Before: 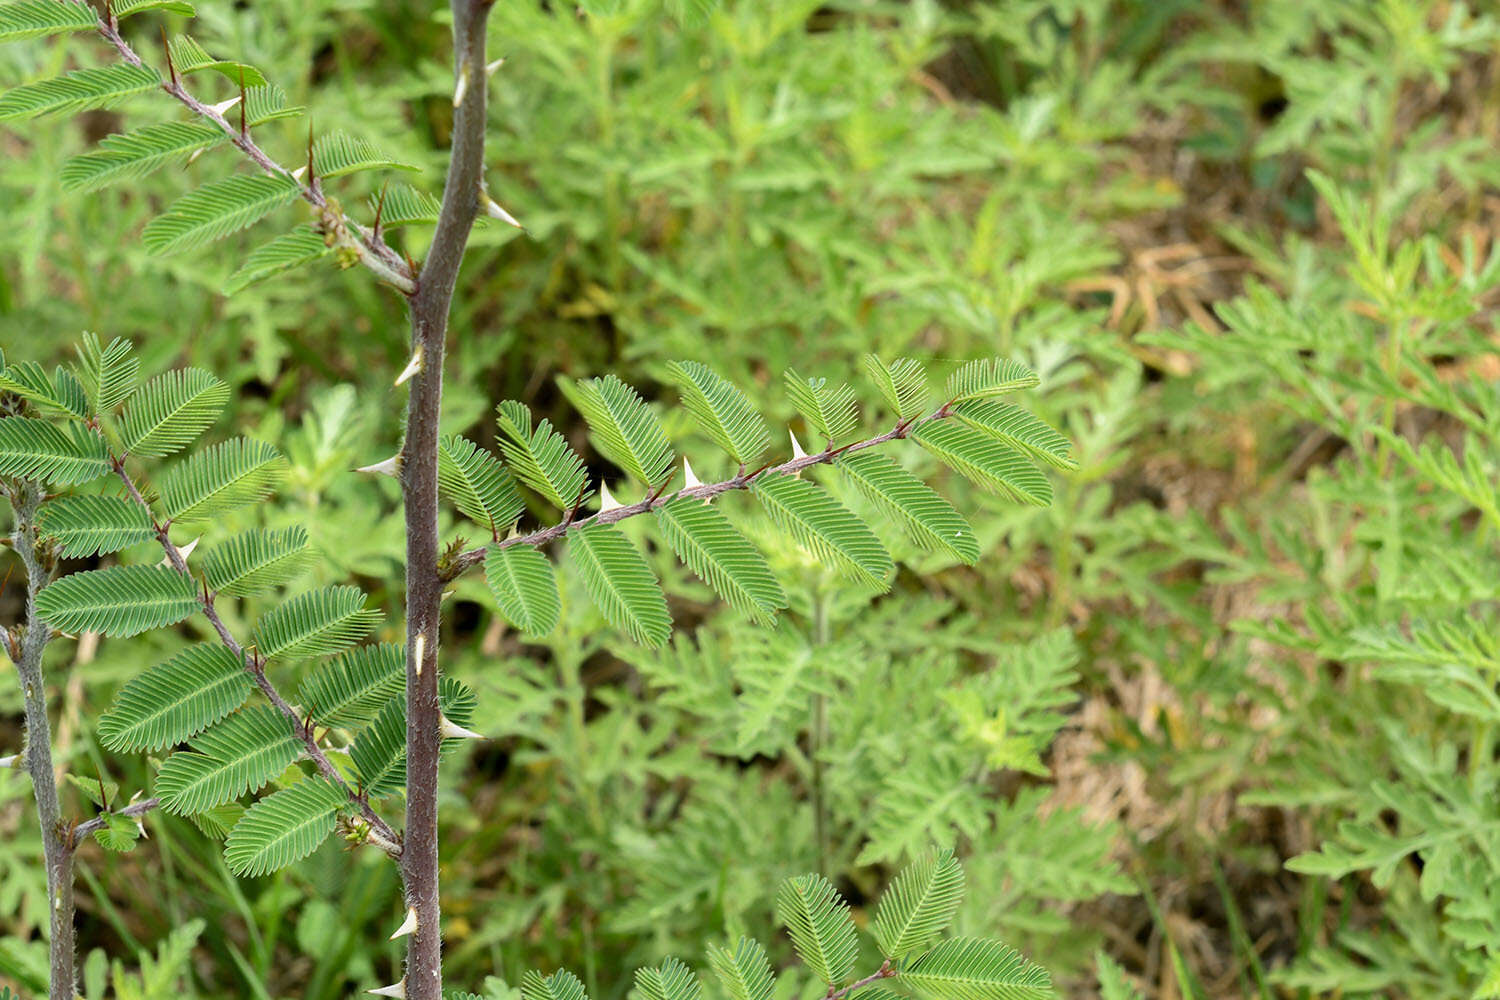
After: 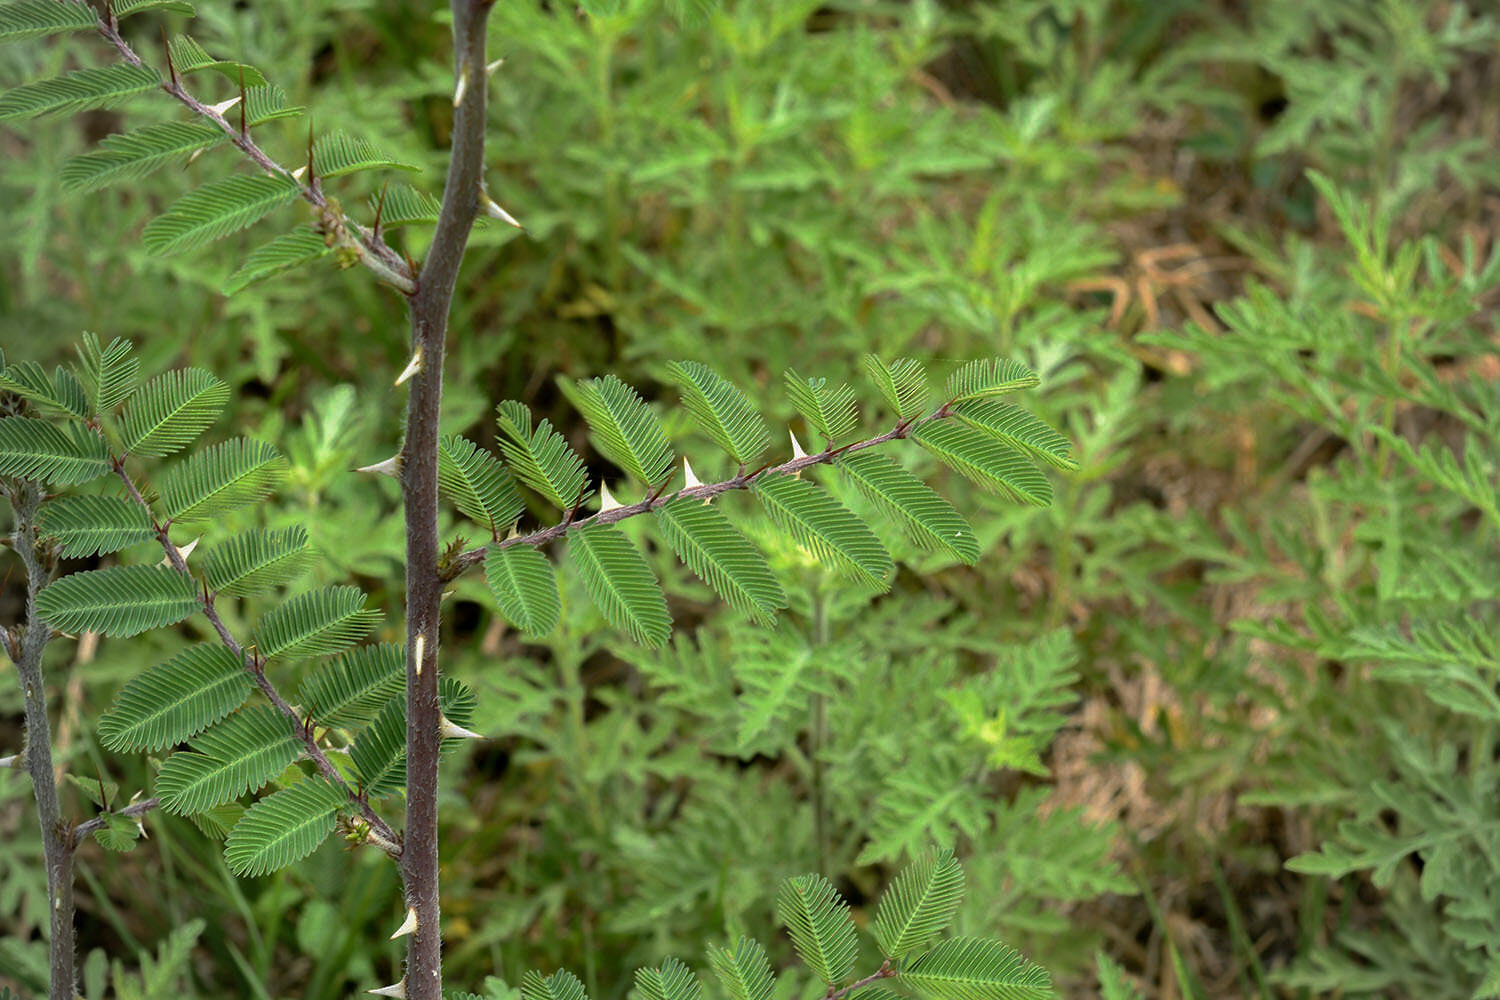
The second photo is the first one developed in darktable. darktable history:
base curve: curves: ch0 [(0, 0) (0.595, 0.418) (1, 1)], preserve colors none
vignetting: fall-off radius 60.92%
